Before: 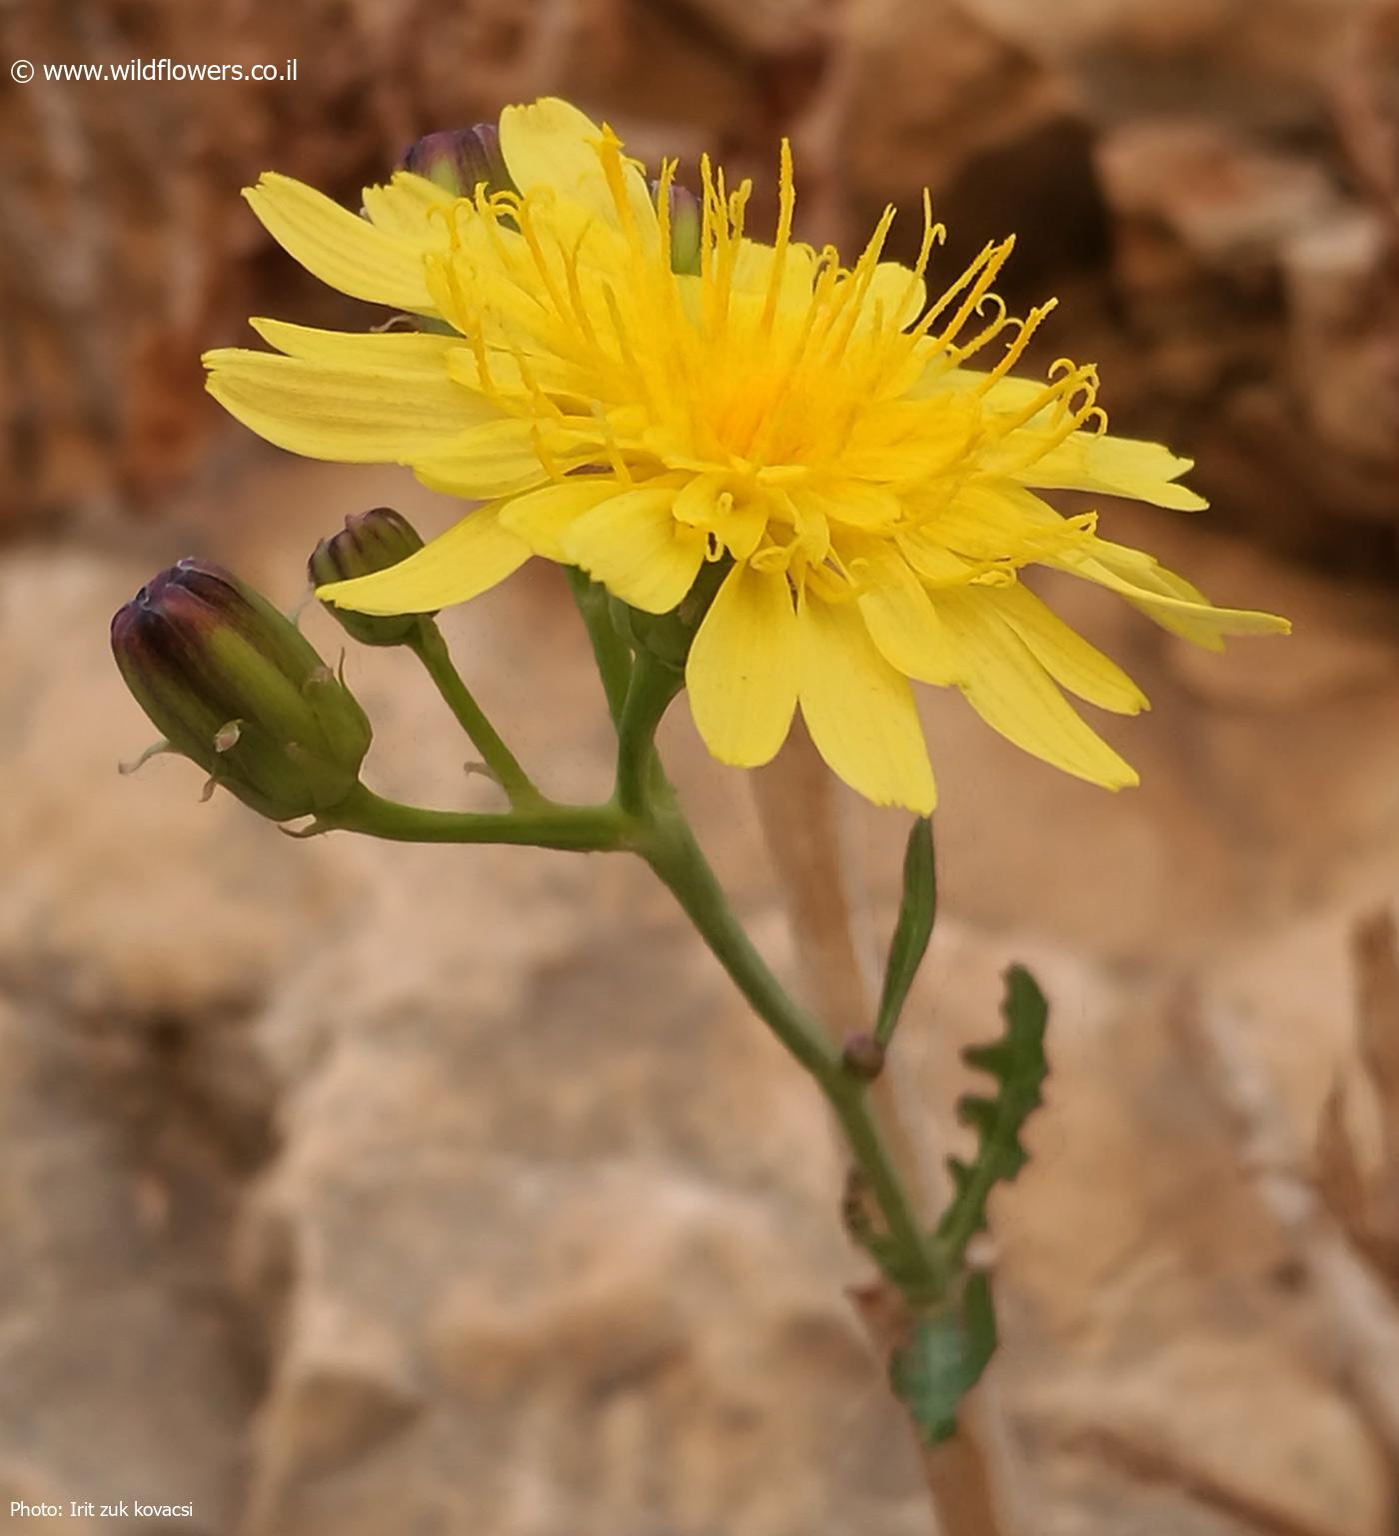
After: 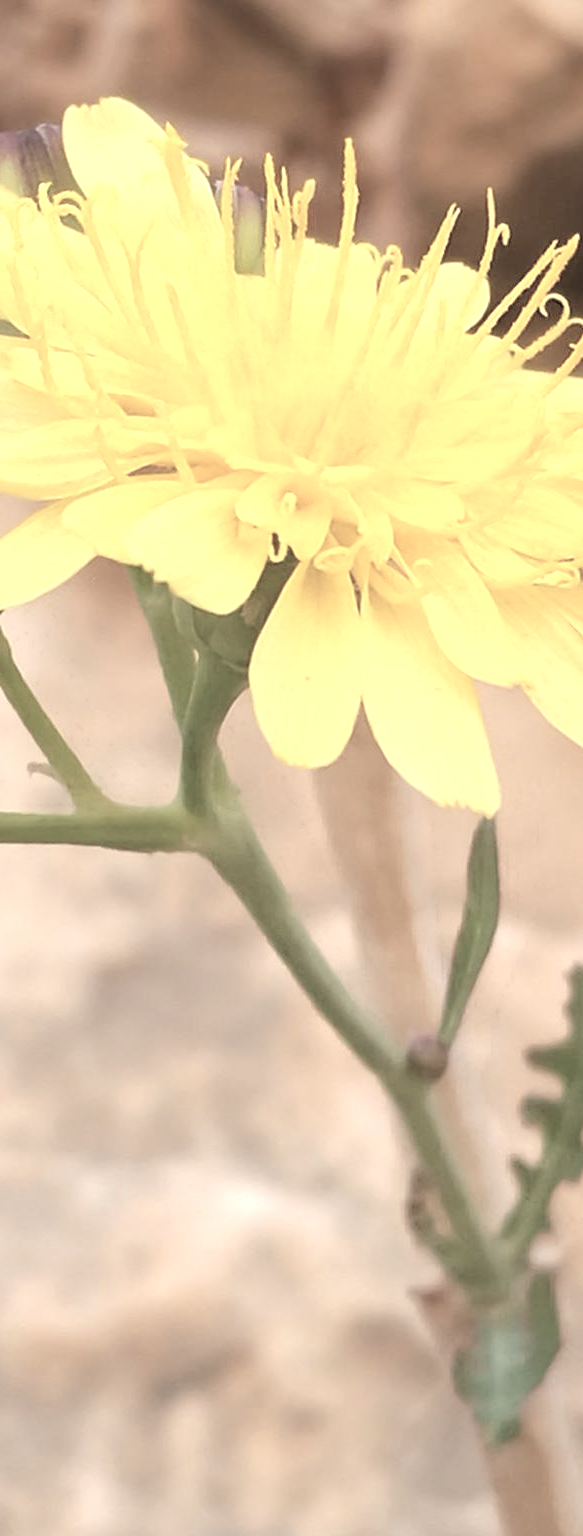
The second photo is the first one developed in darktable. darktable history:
crop: left 31.229%, right 27.105%
contrast brightness saturation: brightness 0.18, saturation -0.5
exposure: black level correction 0.001, exposure 0.955 EV, compensate exposure bias true, compensate highlight preservation false
